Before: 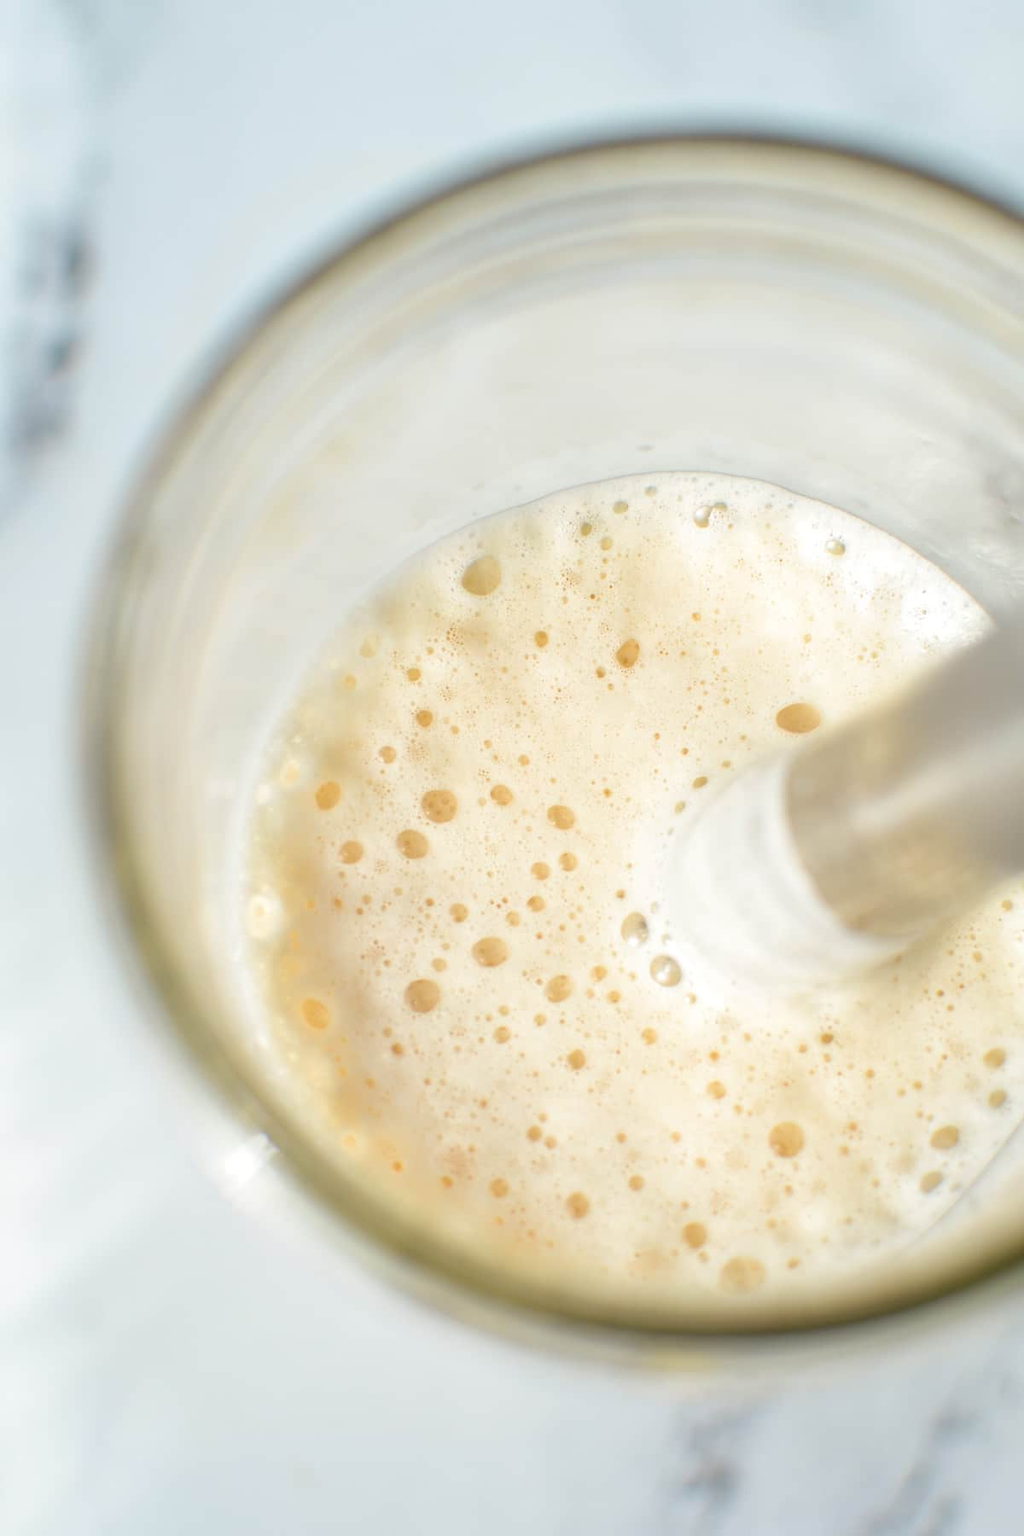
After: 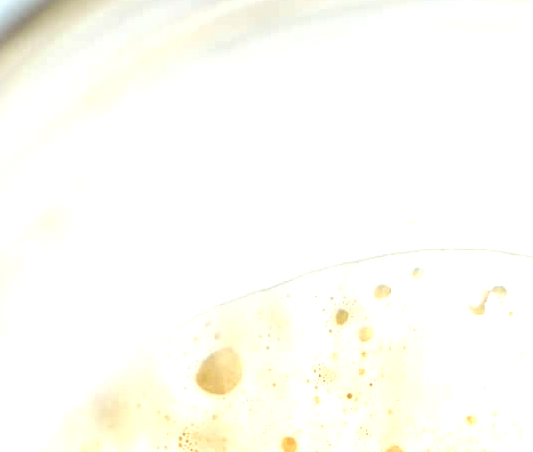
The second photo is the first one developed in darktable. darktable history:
exposure: black level correction 0, exposure 0.703 EV, compensate highlight preservation false
local contrast: highlights 63%, detail 143%, midtone range 0.432
crop: left 28.762%, top 16.841%, right 26.758%, bottom 58.029%
